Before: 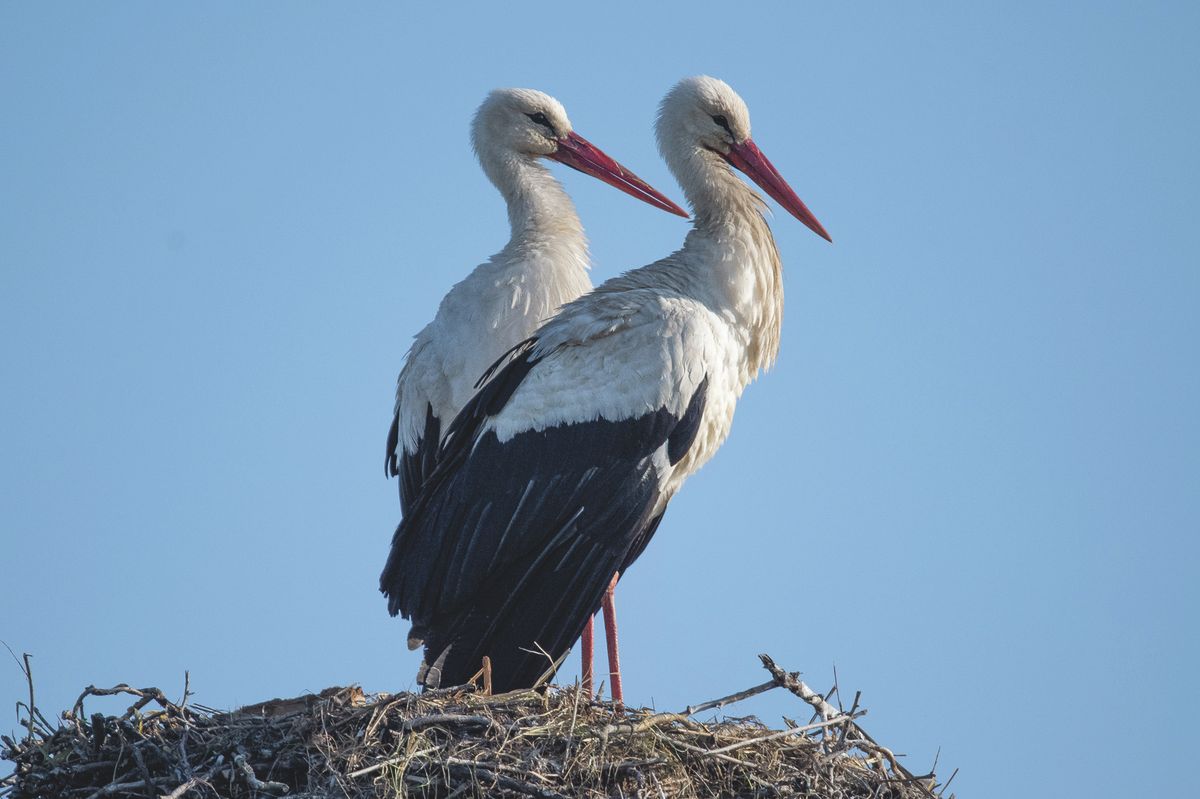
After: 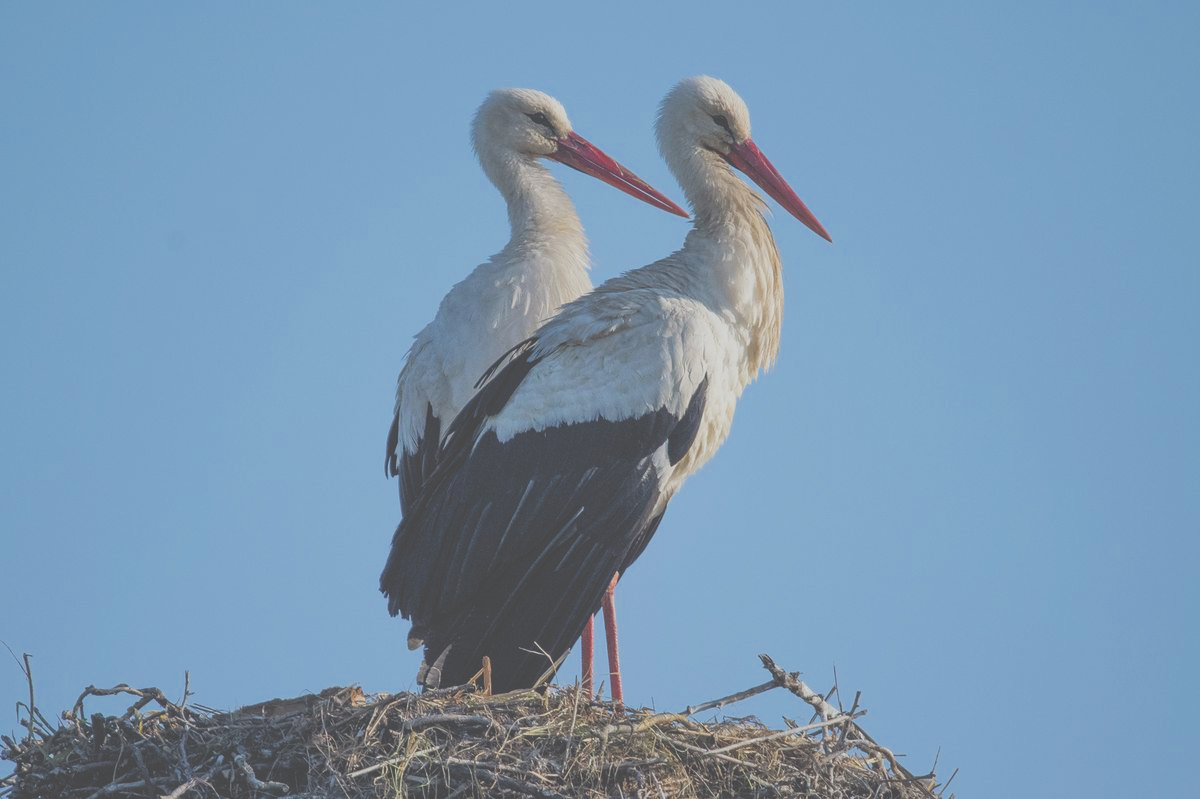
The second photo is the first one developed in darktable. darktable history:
exposure: black level correction -0.062, exposure -0.05 EV, compensate highlight preservation false
filmic rgb: black relative exposure -7.75 EV, white relative exposure 4.4 EV, threshold 3 EV, hardness 3.76, latitude 38.11%, contrast 0.966, highlights saturation mix 10%, shadows ↔ highlights balance 4.59%, color science v4 (2020), enable highlight reconstruction true
